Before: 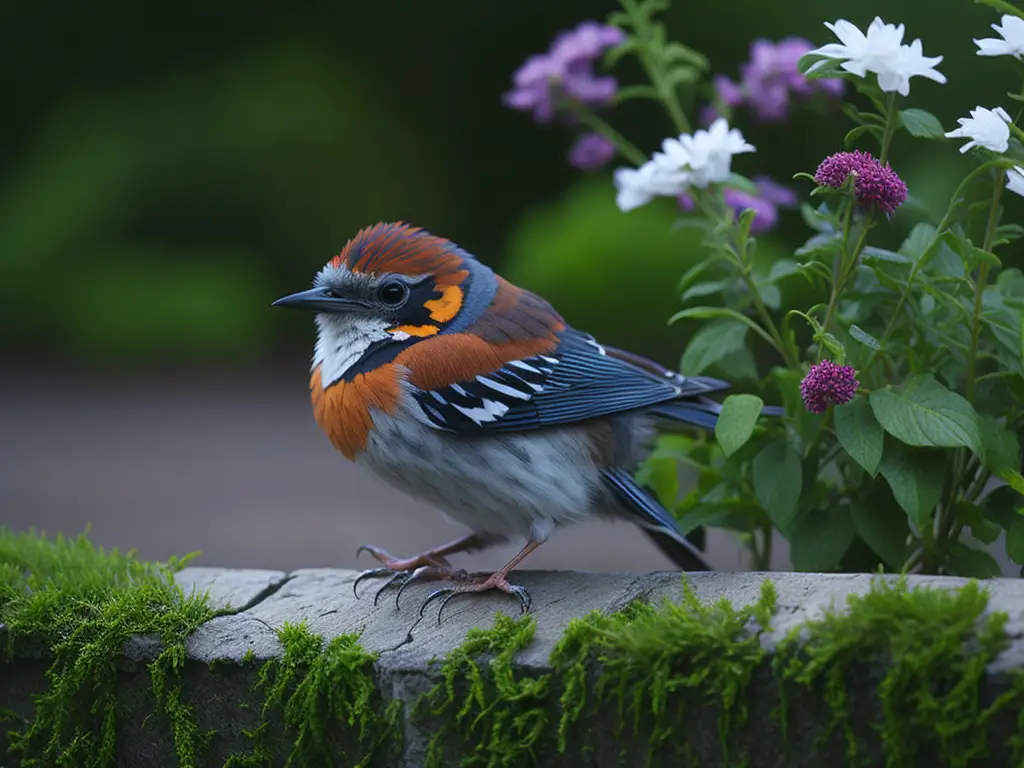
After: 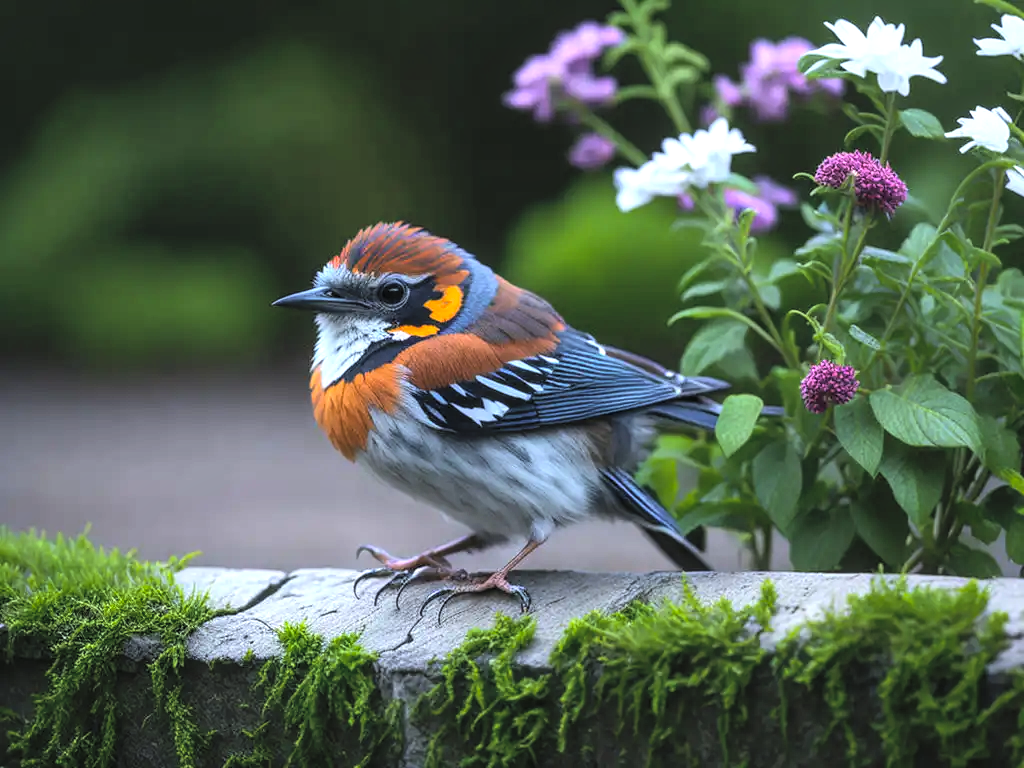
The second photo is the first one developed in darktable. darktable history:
tone equalizer: -8 EV -0.75 EV, -7 EV -0.7 EV, -6 EV -0.6 EV, -5 EV -0.4 EV, -3 EV 0.4 EV, -2 EV 0.6 EV, -1 EV 0.7 EV, +0 EV 0.75 EV, edges refinement/feathering 500, mask exposure compensation -1.57 EV, preserve details no
color balance: contrast 6.48%, output saturation 113.3%
contrast brightness saturation: brightness 0.28
local contrast: detail 130%
